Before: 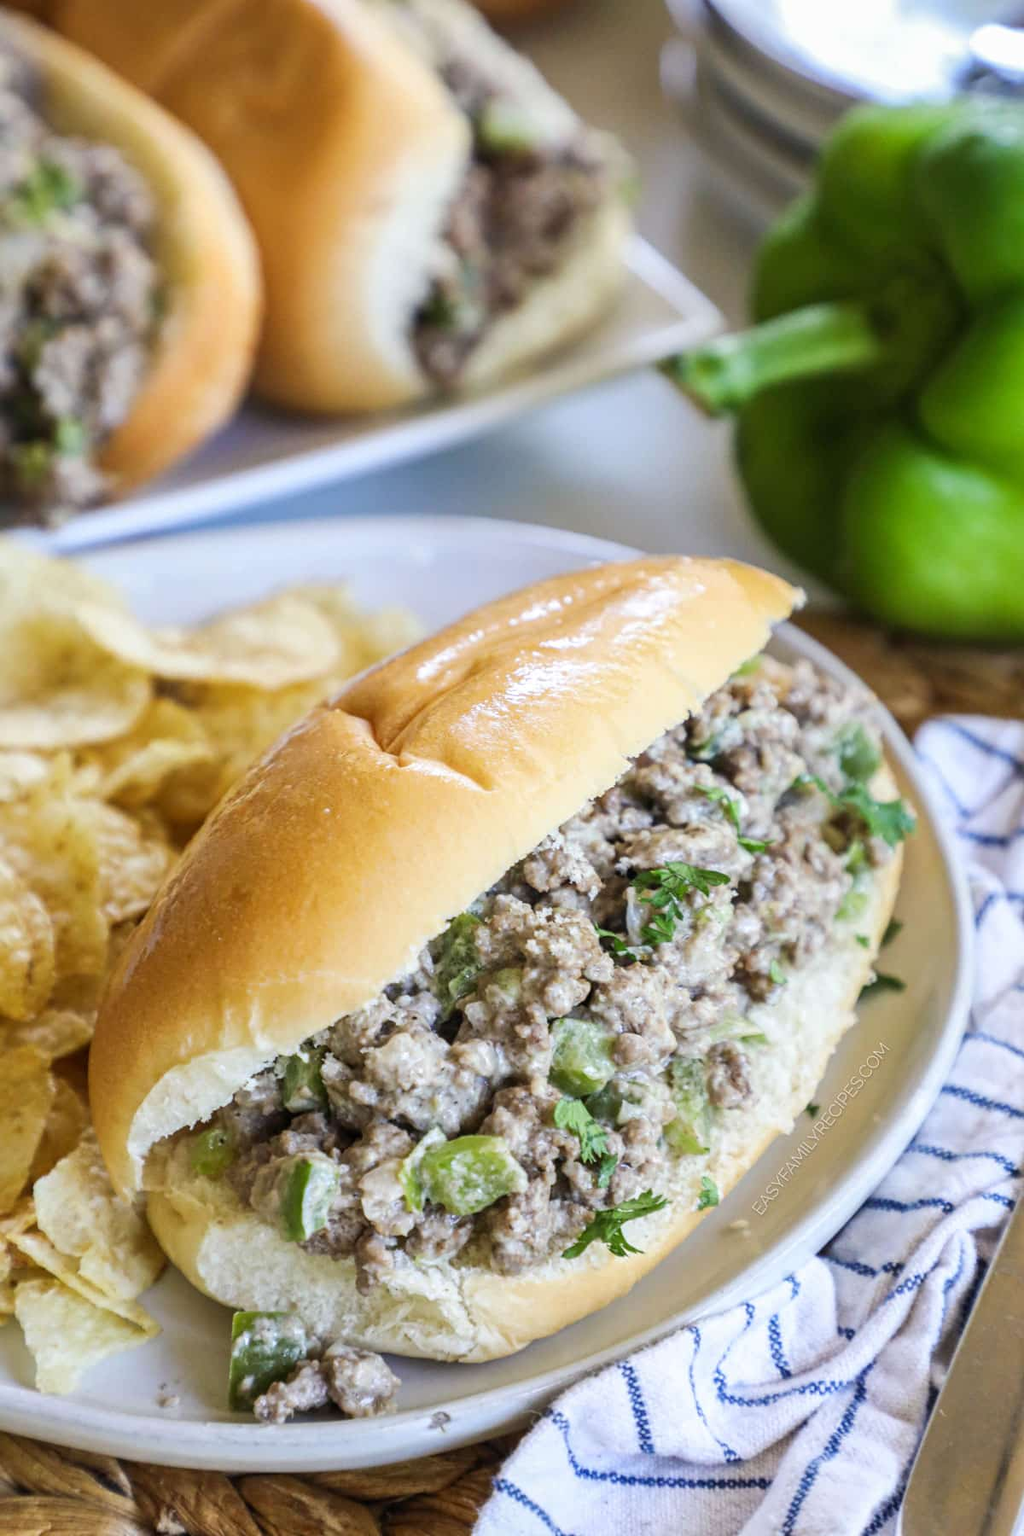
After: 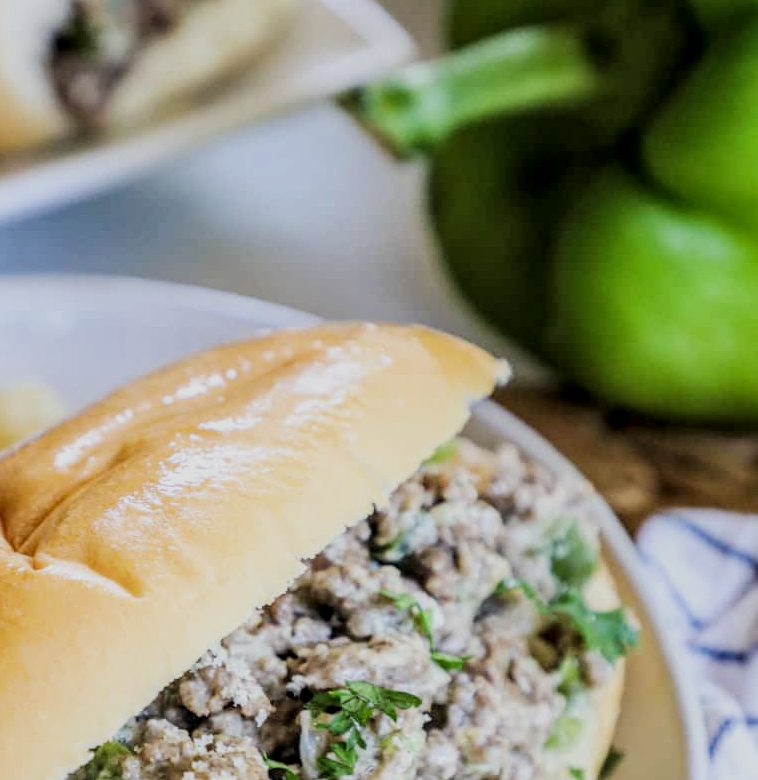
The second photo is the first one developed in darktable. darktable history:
local contrast: on, module defaults
crop: left 36.178%, top 18.278%, right 0.63%, bottom 38.342%
filmic rgb: middle gray luminance 29.11%, black relative exposure -10.35 EV, white relative exposure 5.48 EV, threshold 5.99 EV, target black luminance 0%, hardness 3.95, latitude 2.19%, contrast 1.124, highlights saturation mix 5.19%, shadows ↔ highlights balance 15.41%, enable highlight reconstruction true
